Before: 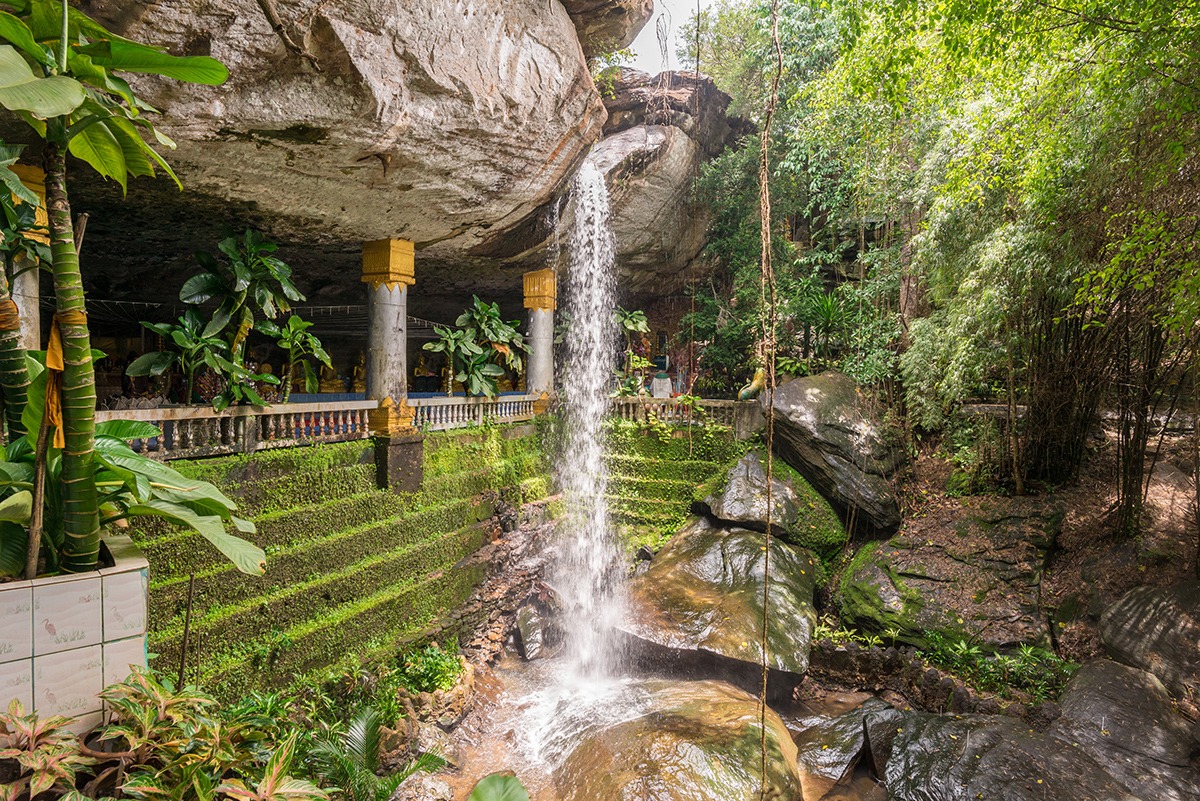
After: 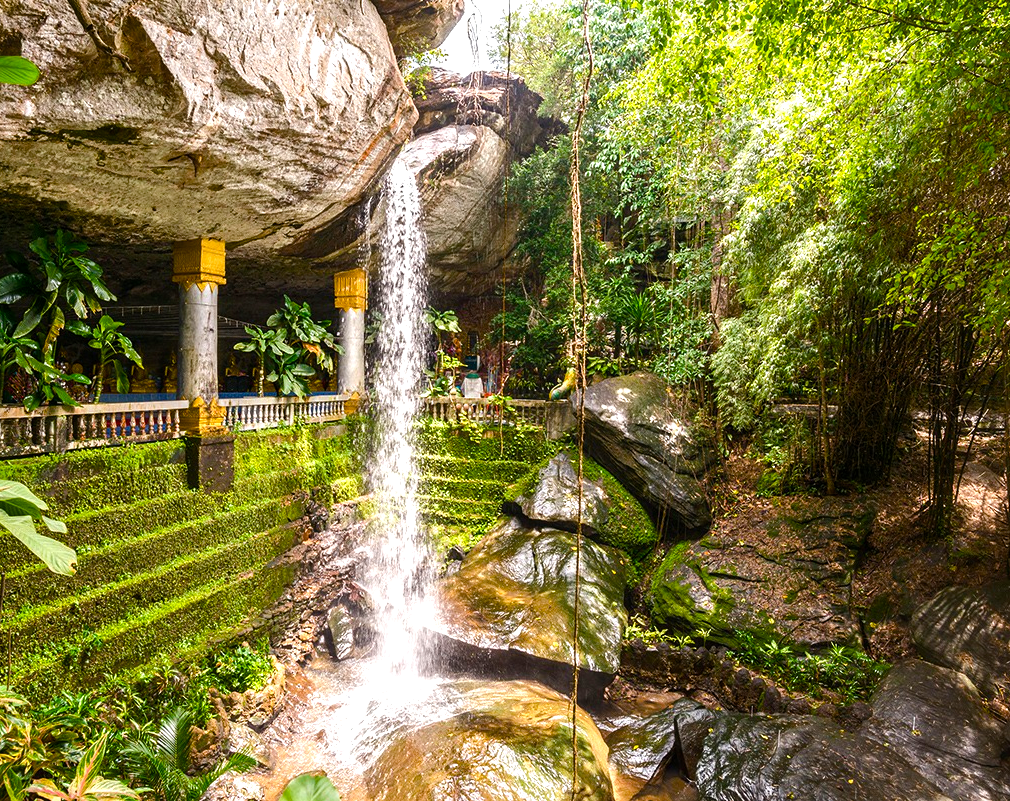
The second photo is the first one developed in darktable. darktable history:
color balance rgb: perceptual saturation grading › global saturation 44.86%, perceptual saturation grading › highlights -50.052%, perceptual saturation grading › shadows 31.039%, perceptual brilliance grading › highlights 19.847%, perceptual brilliance grading › mid-tones 20.204%, perceptual brilliance grading › shadows -20.457%, global vibrance 20%
crop: left 15.808%
